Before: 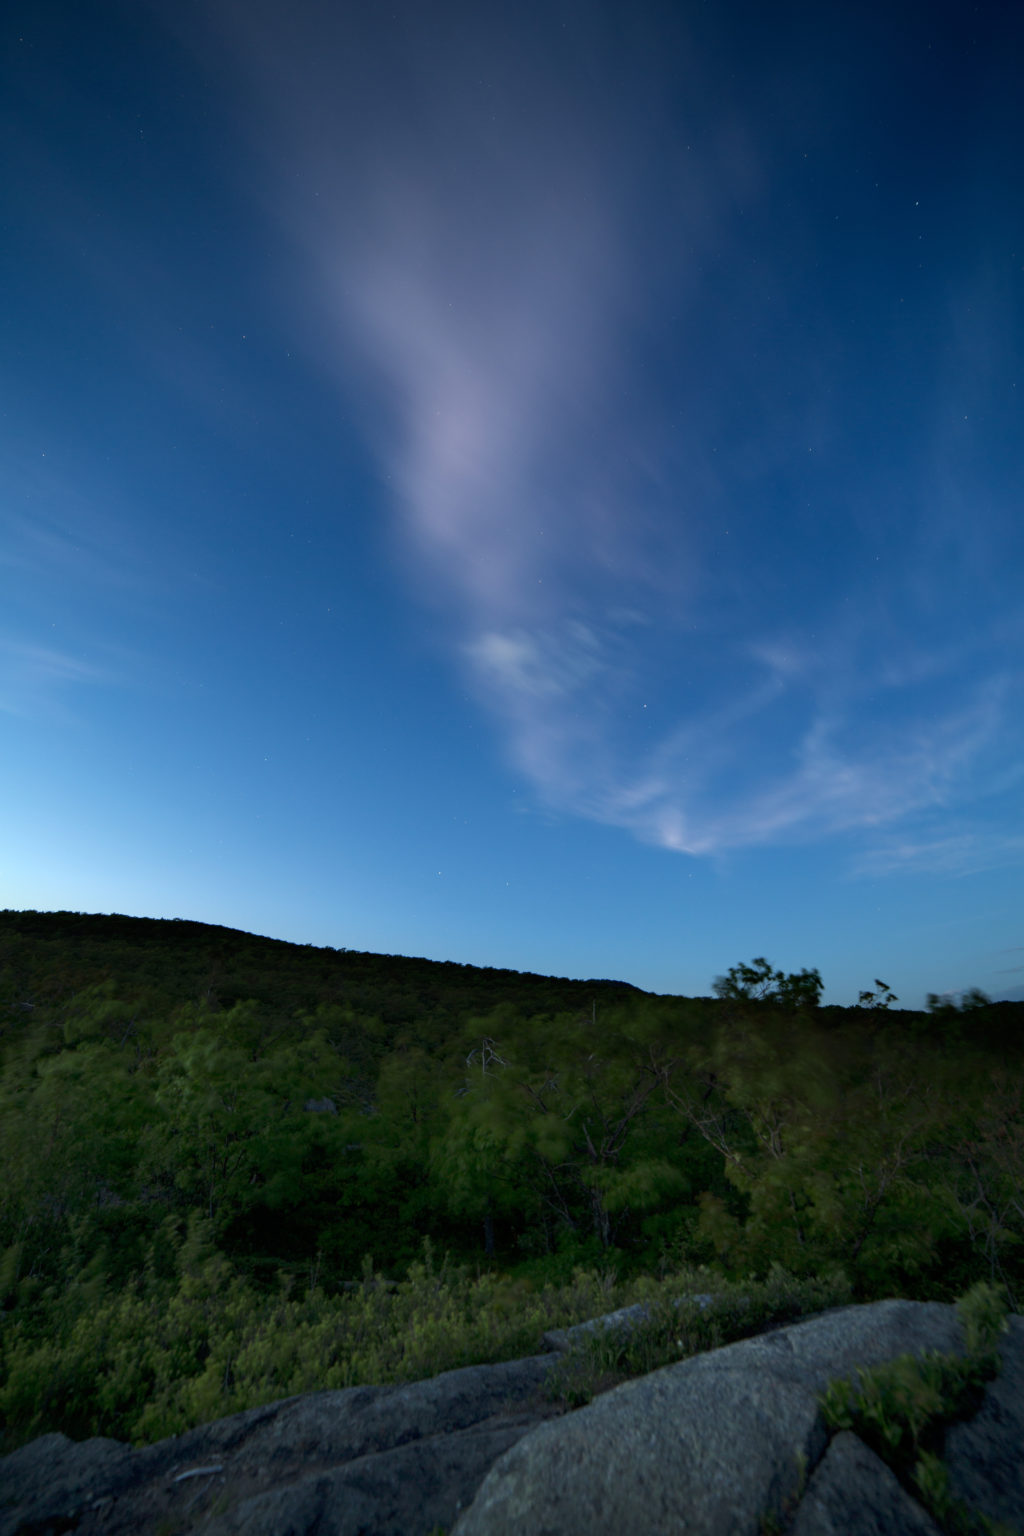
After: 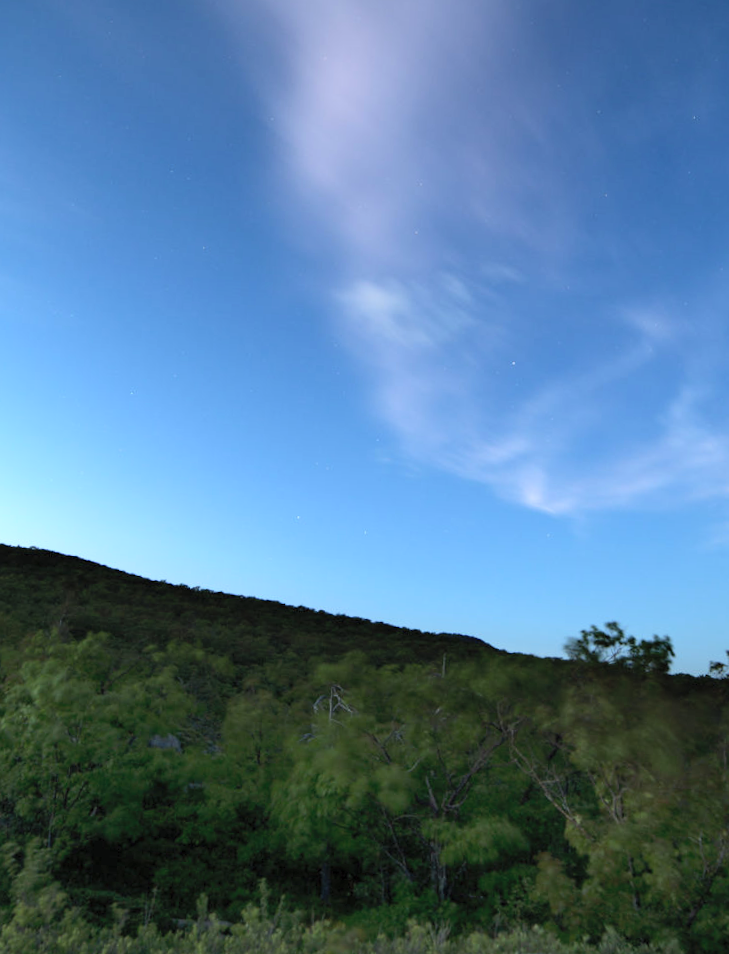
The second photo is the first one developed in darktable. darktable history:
exposure: exposure 0.402 EV, compensate highlight preservation false
crop and rotate: angle -3.51°, left 9.917%, top 20.41%, right 12.437%, bottom 11.851%
contrast brightness saturation: contrast 0.141, brightness 0.212
